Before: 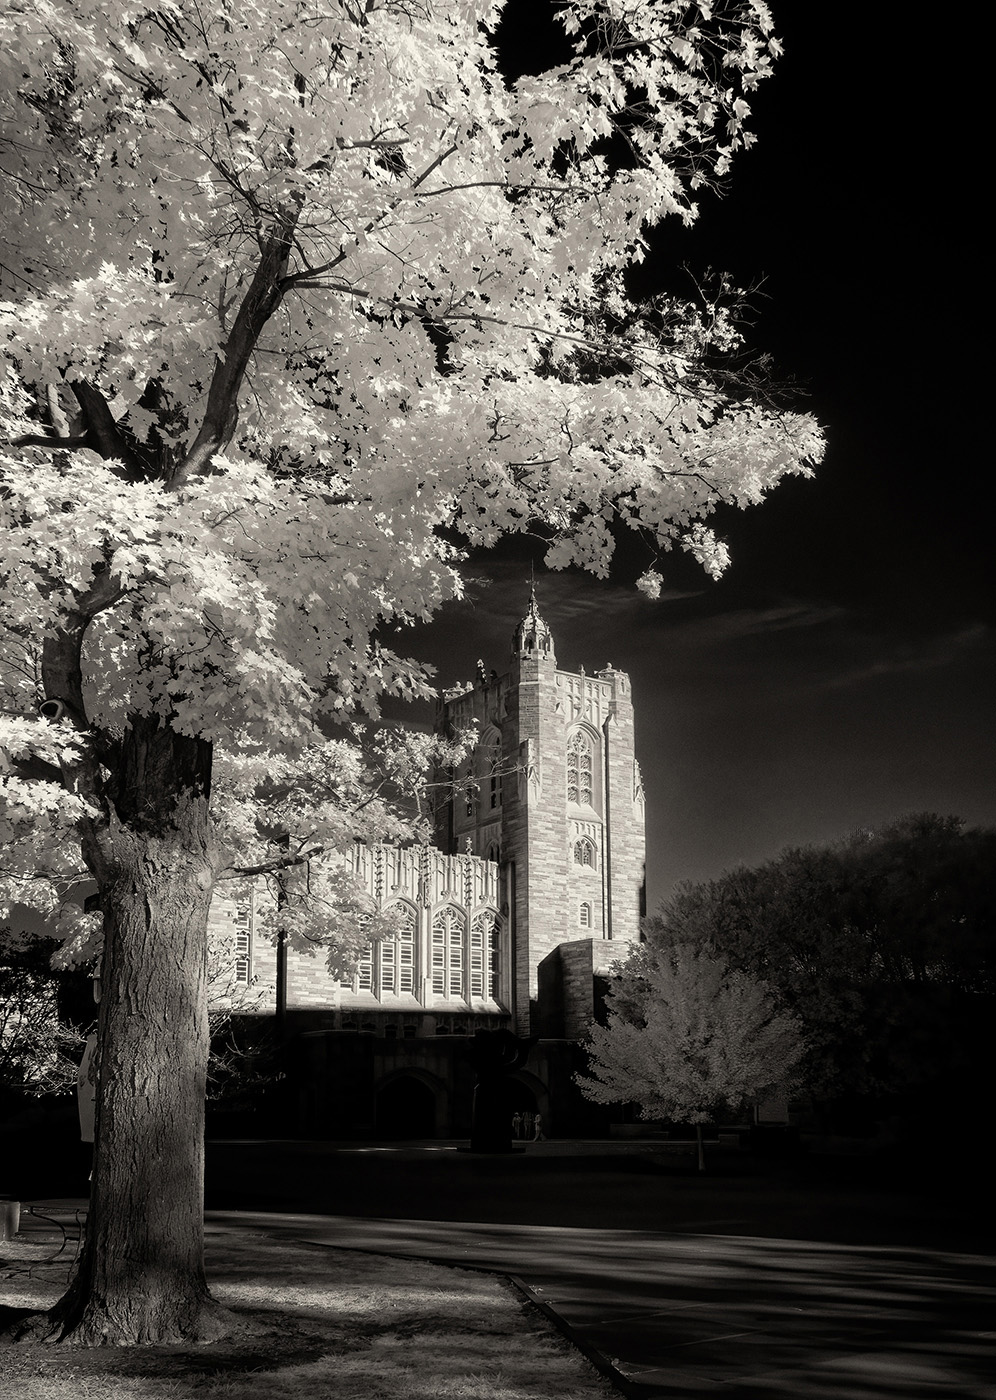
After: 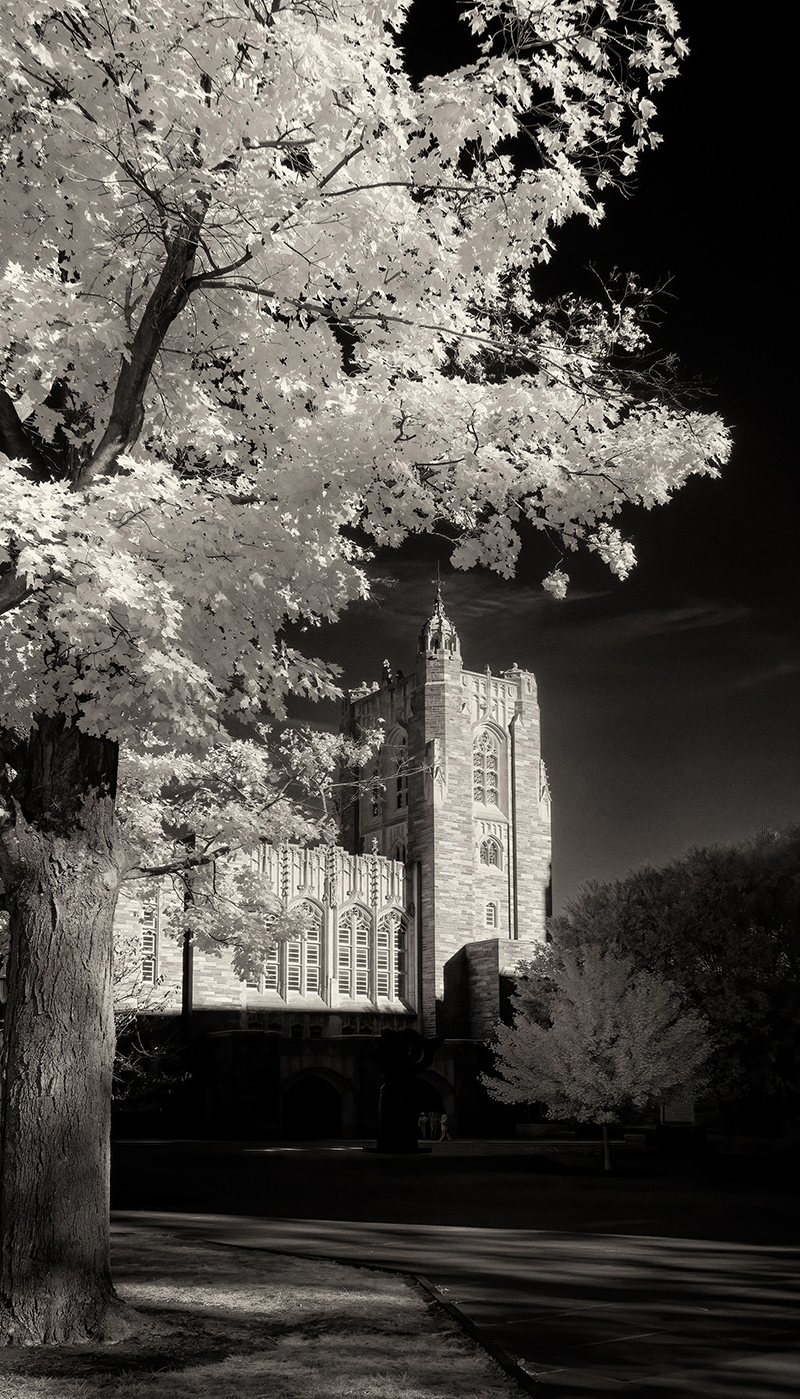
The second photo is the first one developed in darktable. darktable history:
crop and rotate: left 9.554%, right 10.108%
levels: black 0.022%
